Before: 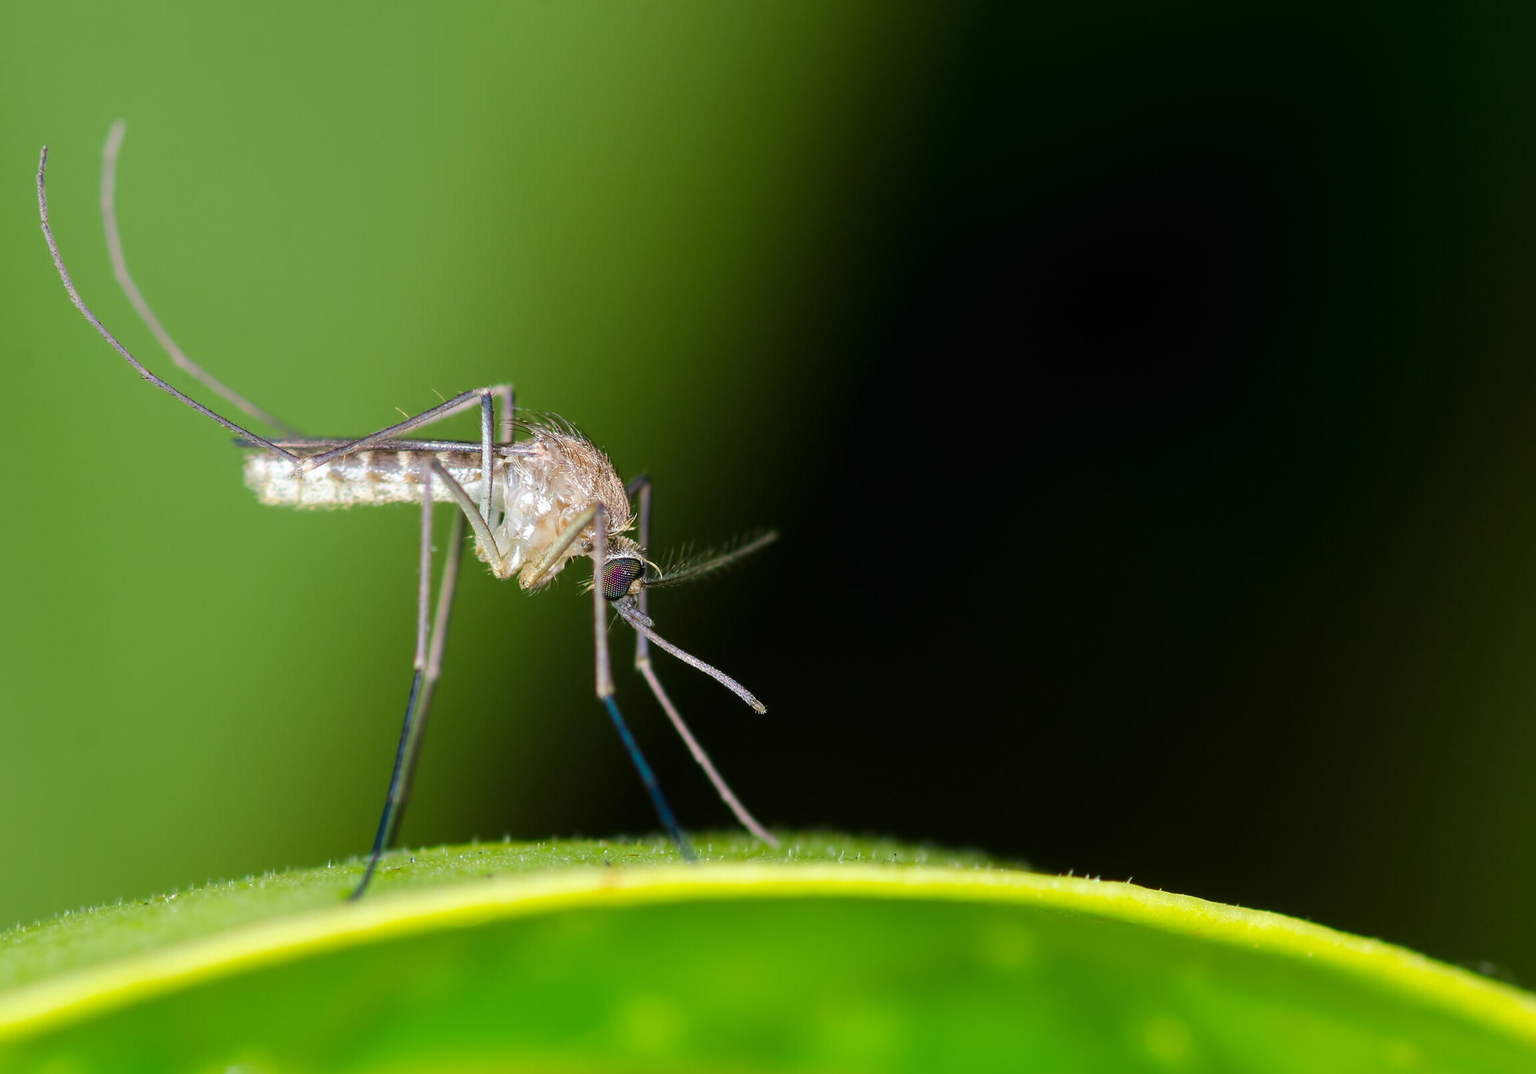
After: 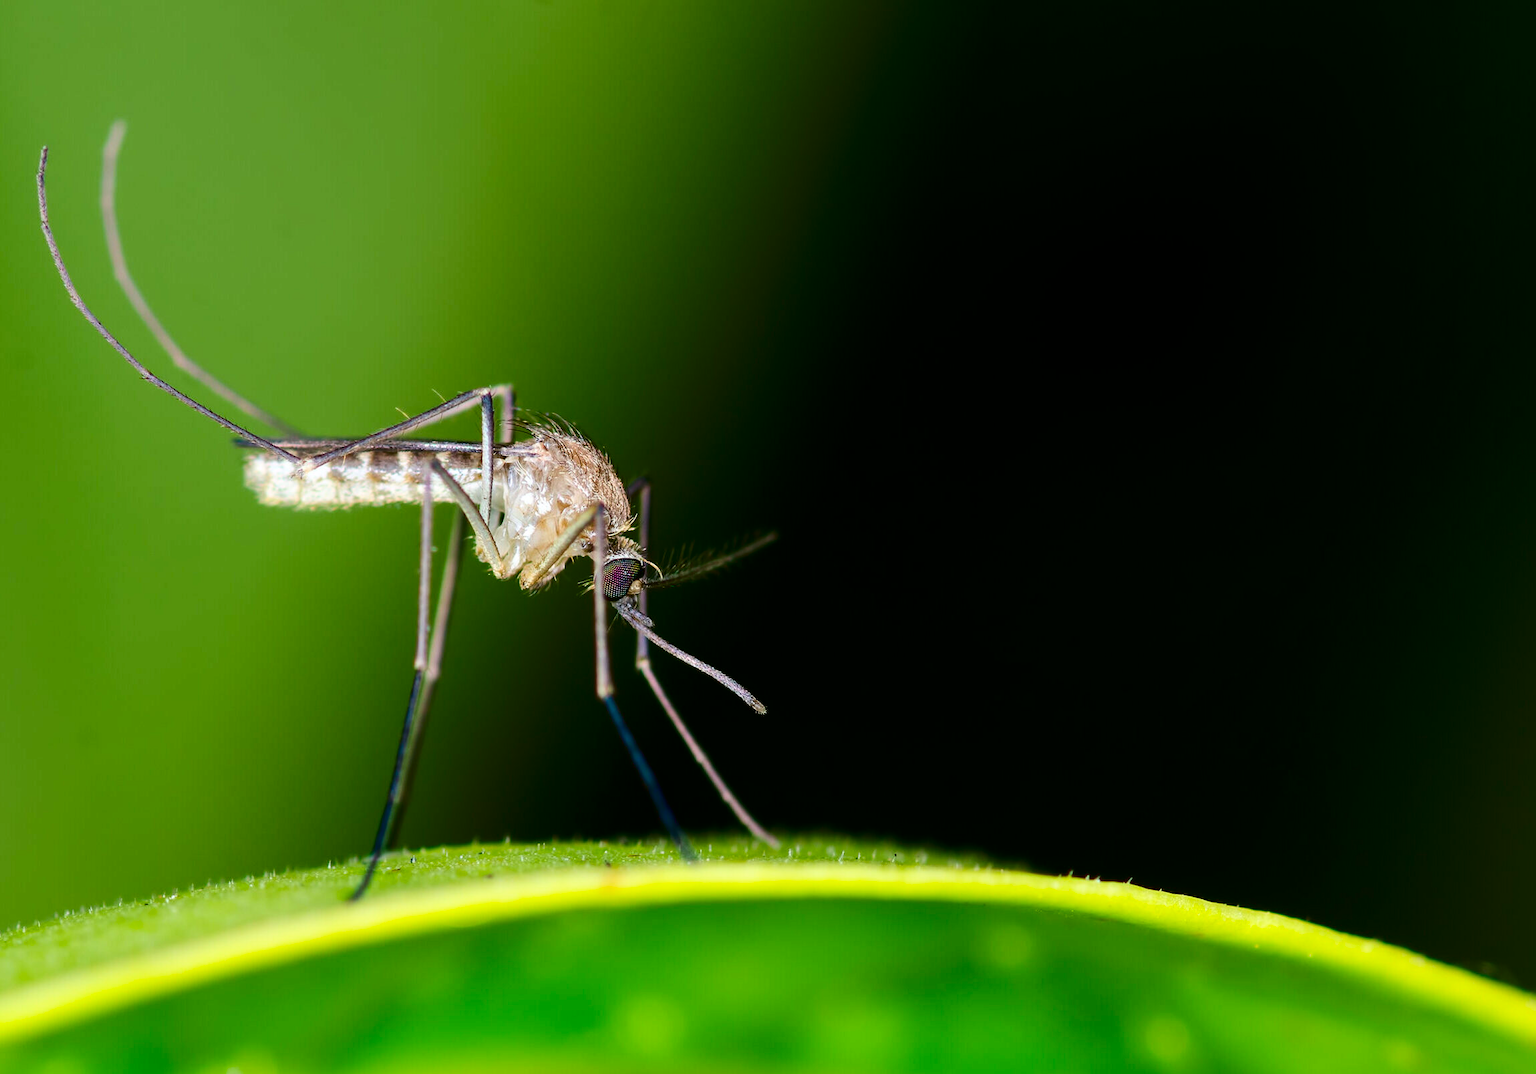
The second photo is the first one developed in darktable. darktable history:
contrast brightness saturation: contrast 0.208, brightness -0.107, saturation 0.207
